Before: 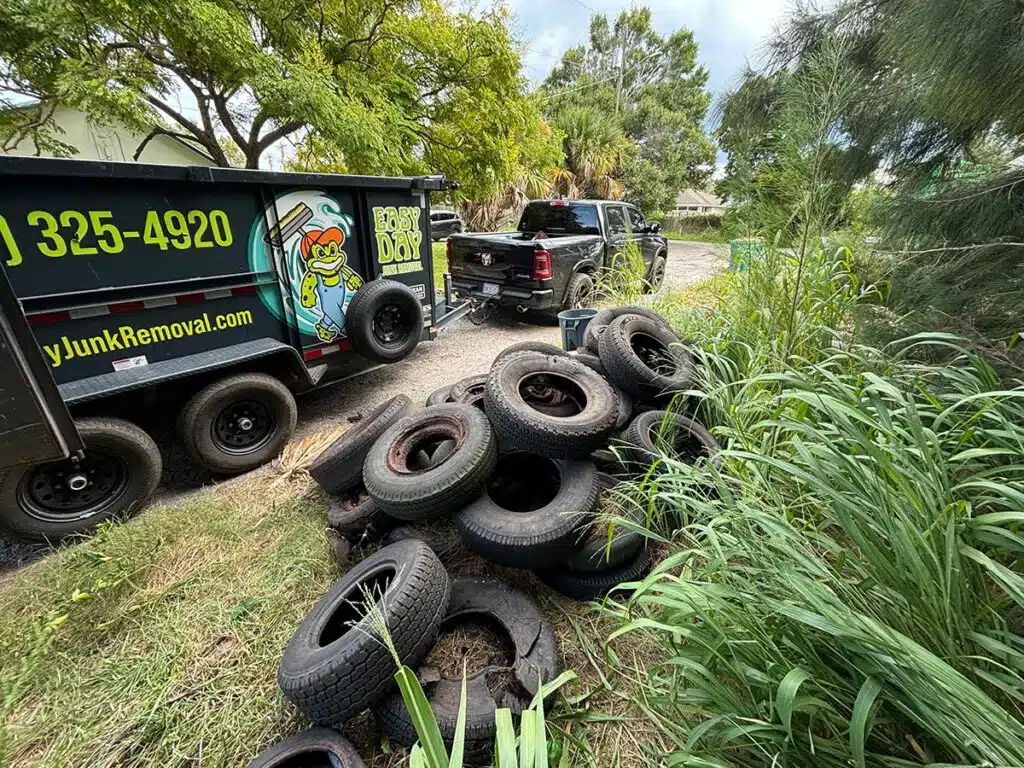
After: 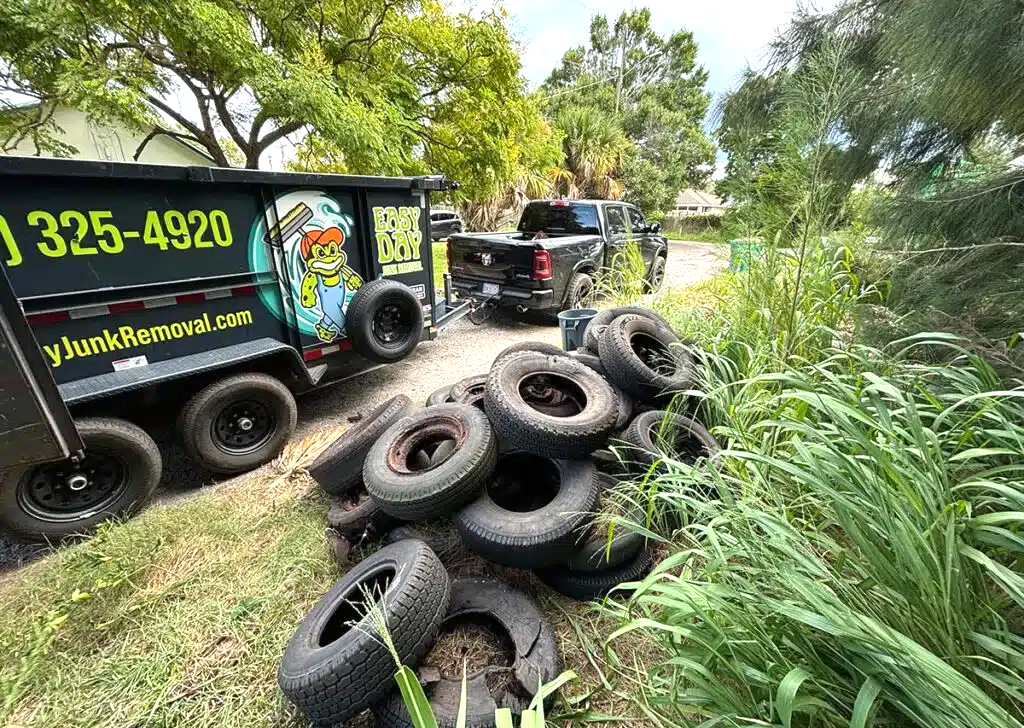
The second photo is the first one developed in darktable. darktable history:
shadows and highlights: shadows 31.77, highlights -32.34, soften with gaussian
exposure: black level correction 0, exposure 0.499 EV, compensate exposure bias true, compensate highlight preservation false
crop and rotate: top 0.003%, bottom 5.128%
